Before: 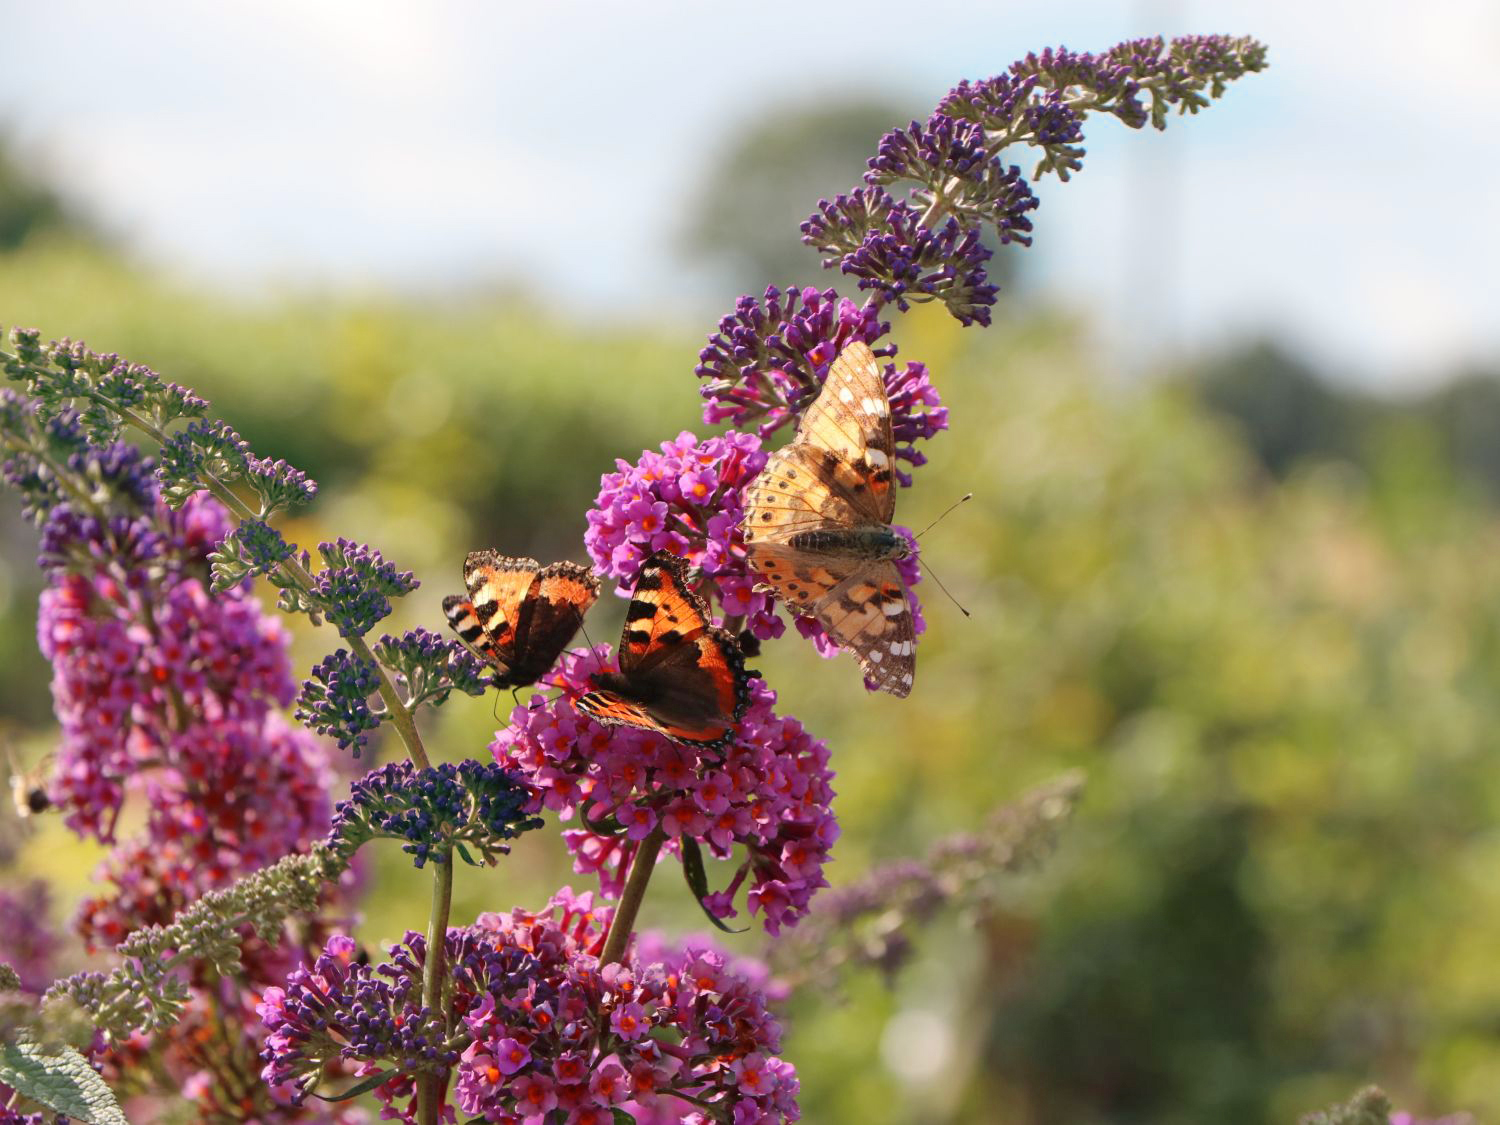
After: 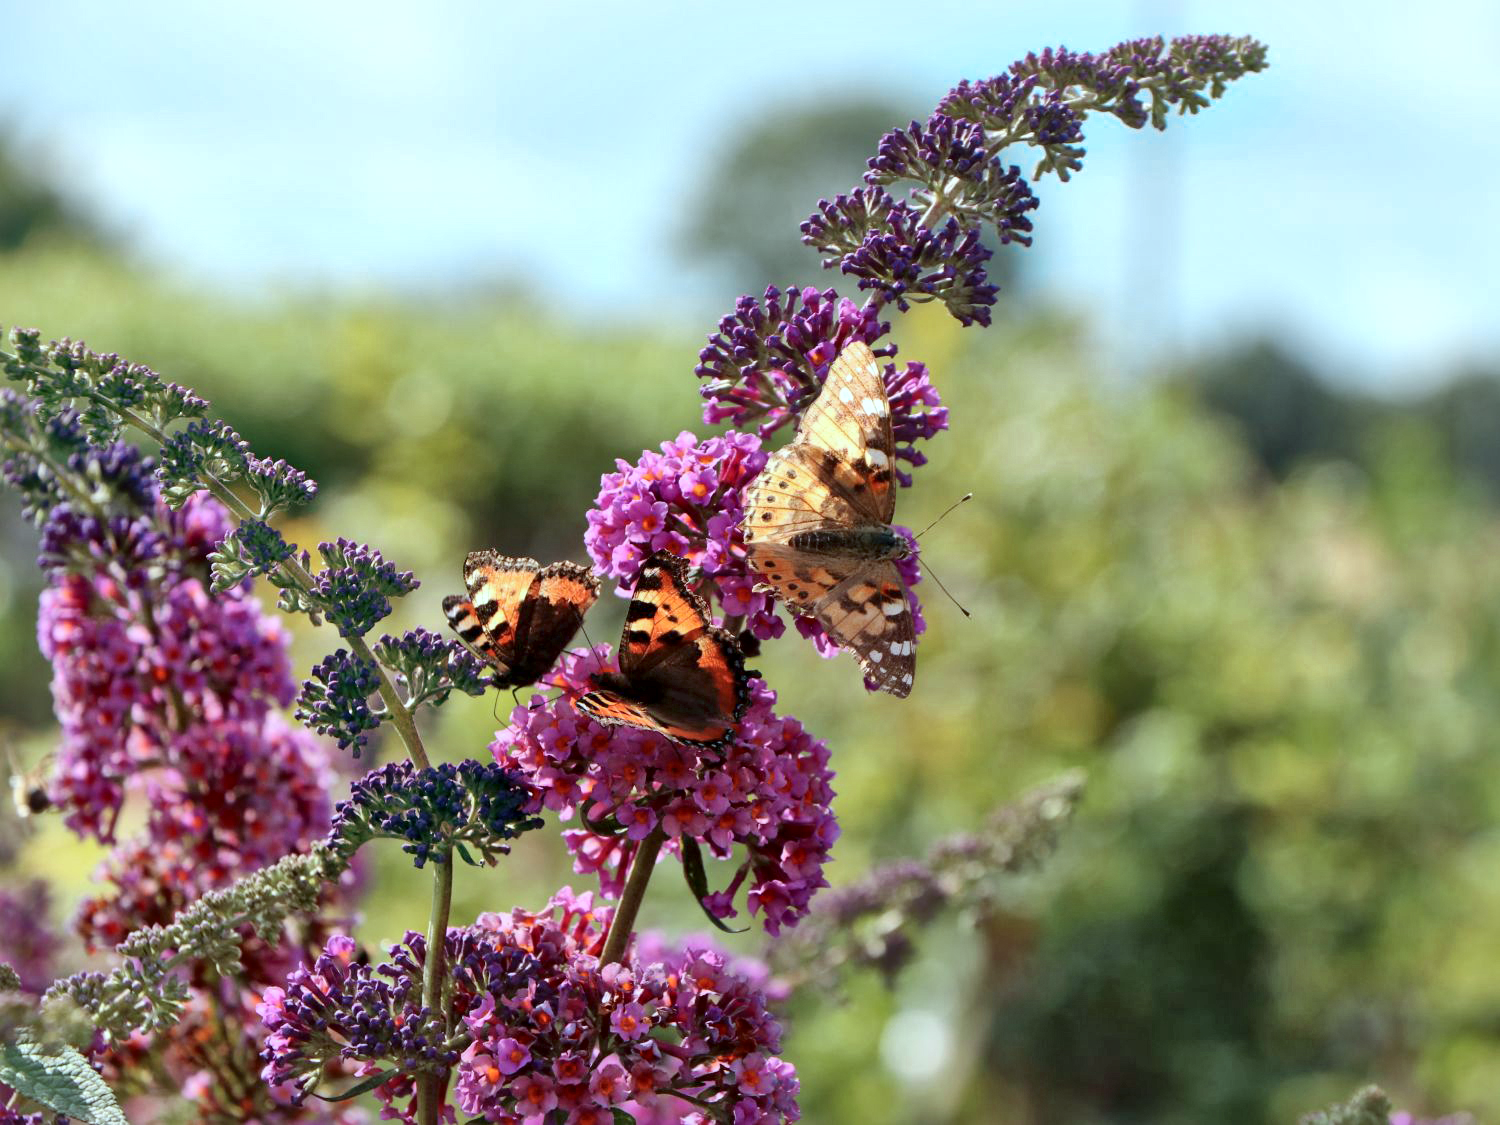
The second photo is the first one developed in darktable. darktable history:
local contrast: mode bilateral grid, contrast 20, coarseness 49, detail 171%, midtone range 0.2
color correction: highlights a* -9.95, highlights b* -10.27
tone equalizer: luminance estimator HSV value / RGB max
